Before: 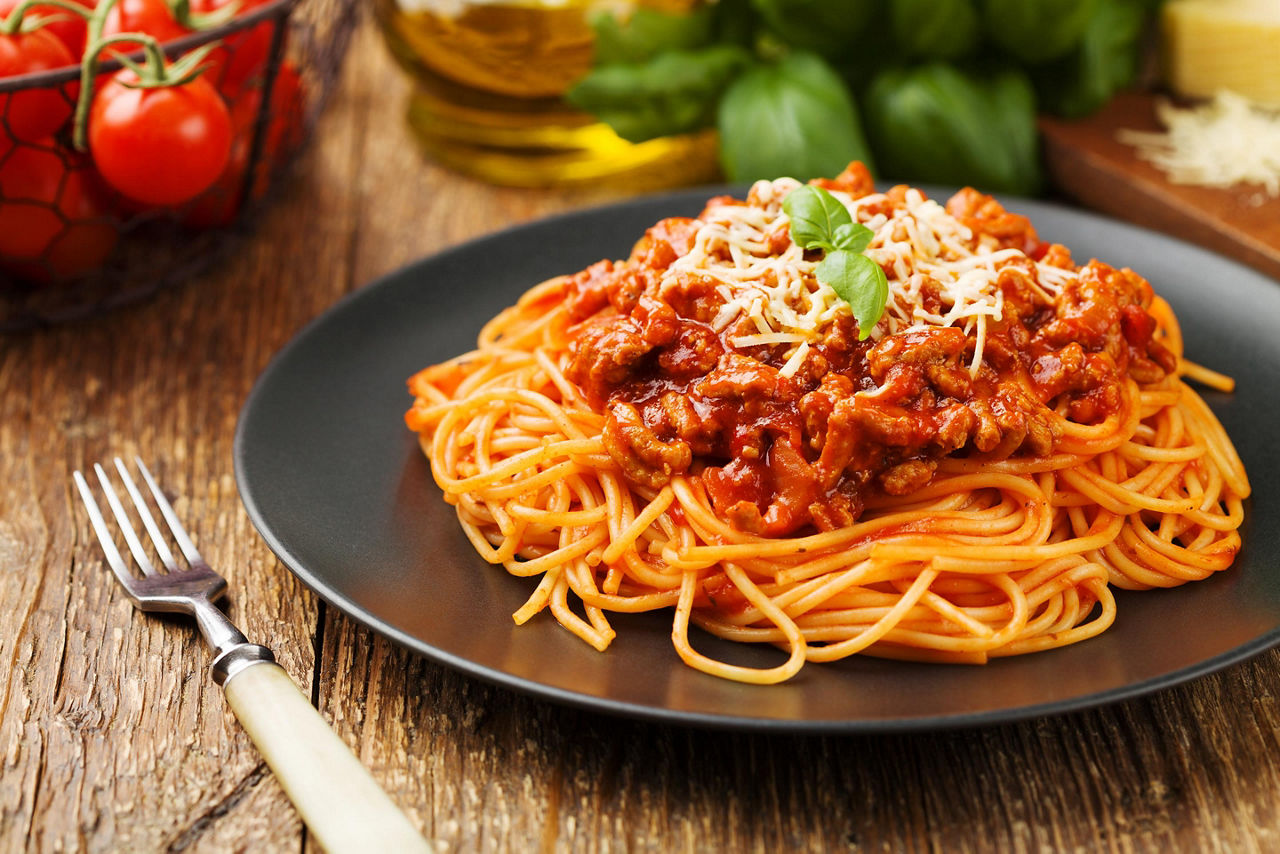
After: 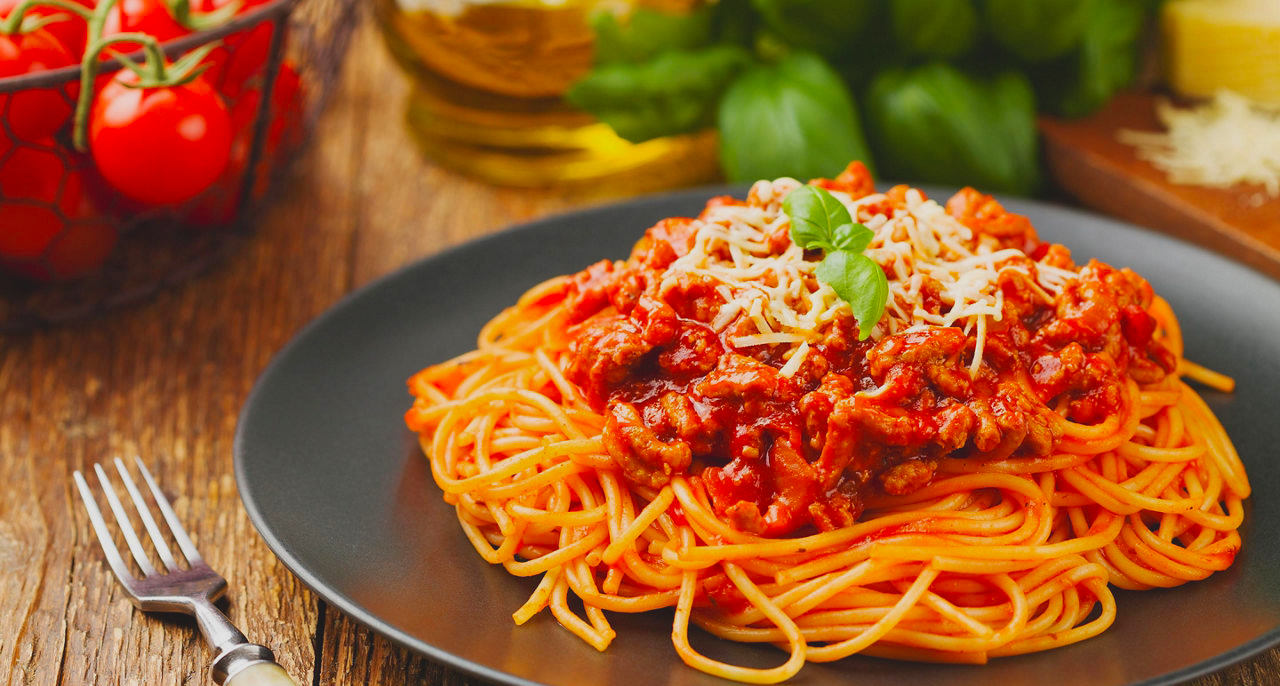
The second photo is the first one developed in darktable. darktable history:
crop: bottom 19.644%
contrast brightness saturation: contrast -0.19, saturation 0.19
